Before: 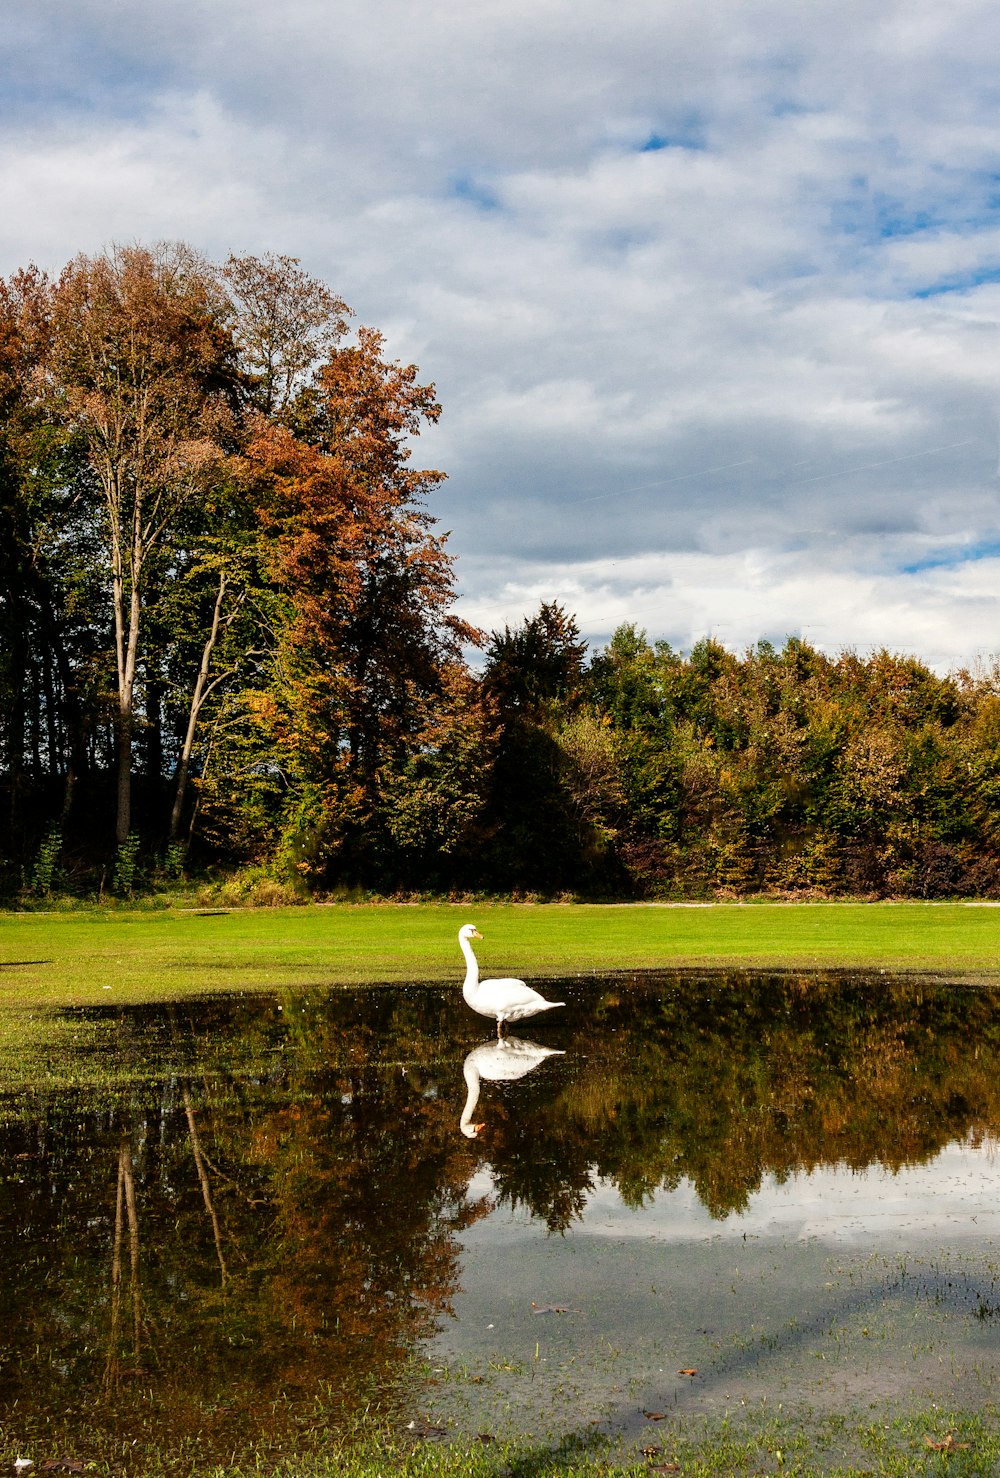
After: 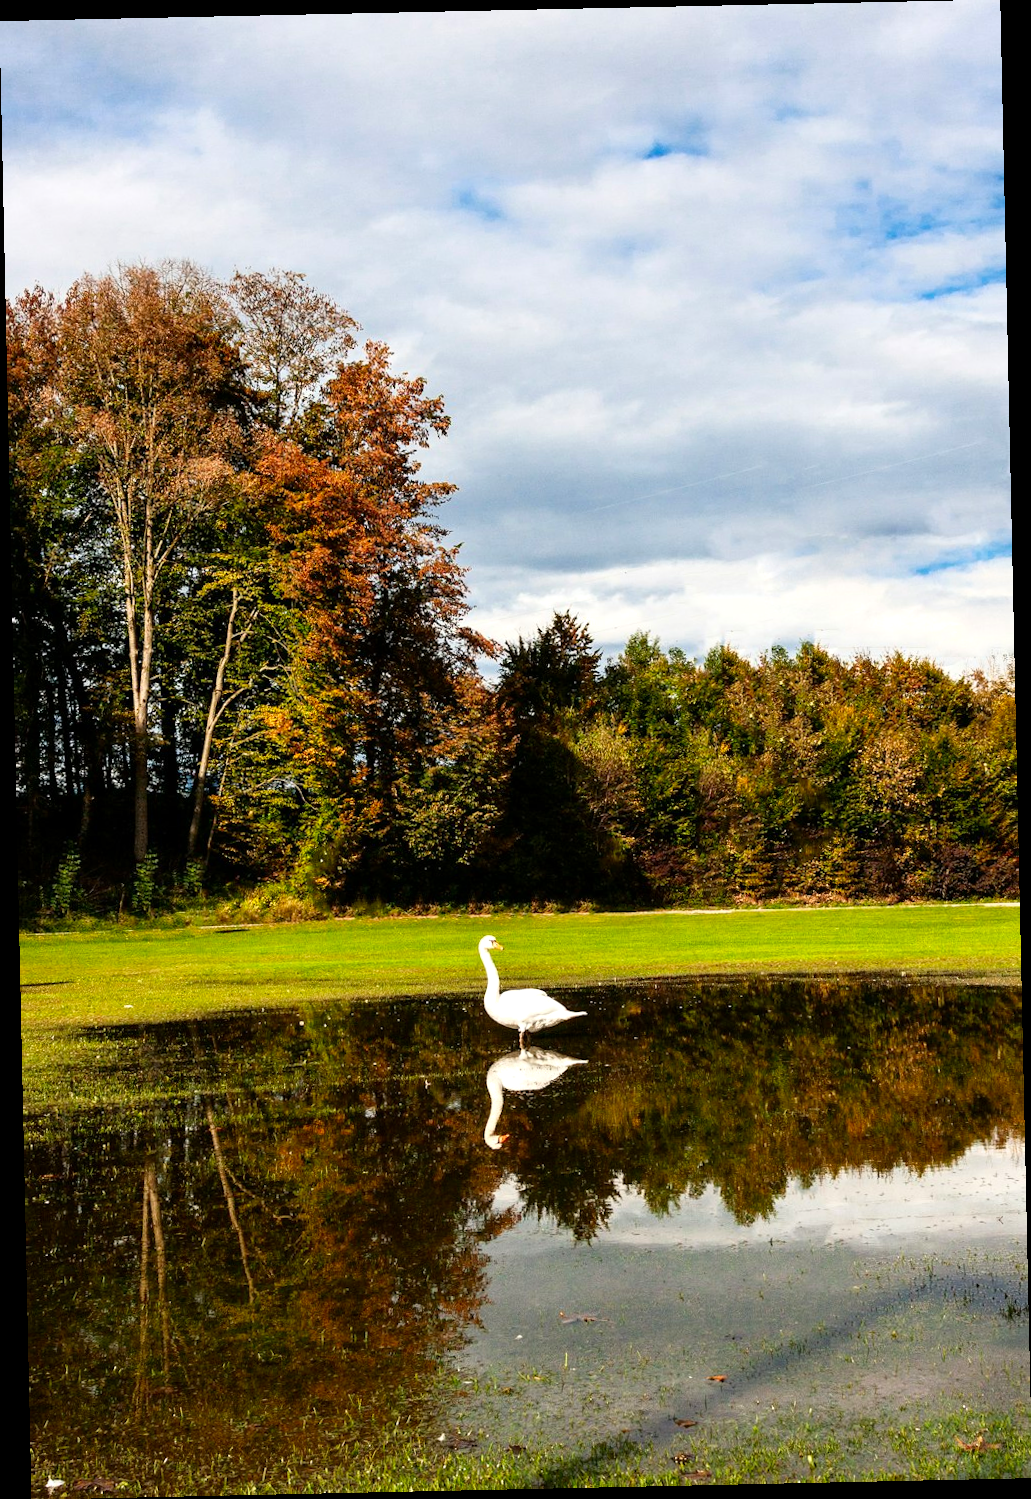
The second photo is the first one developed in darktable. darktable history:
shadows and highlights: shadows 0, highlights 40
contrast brightness saturation: contrast 0.04, saturation 0.16
levels: levels [0, 0.474, 0.947]
rotate and perspective: rotation -1.24°, automatic cropping off
